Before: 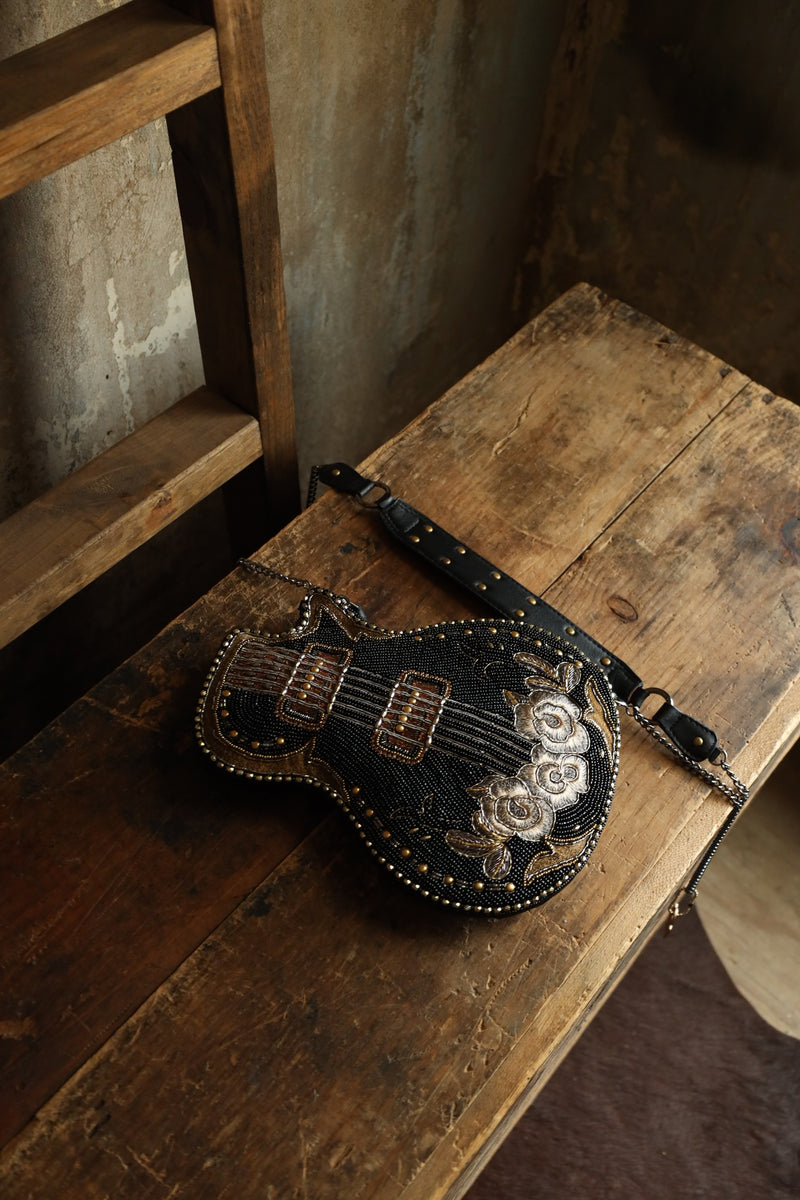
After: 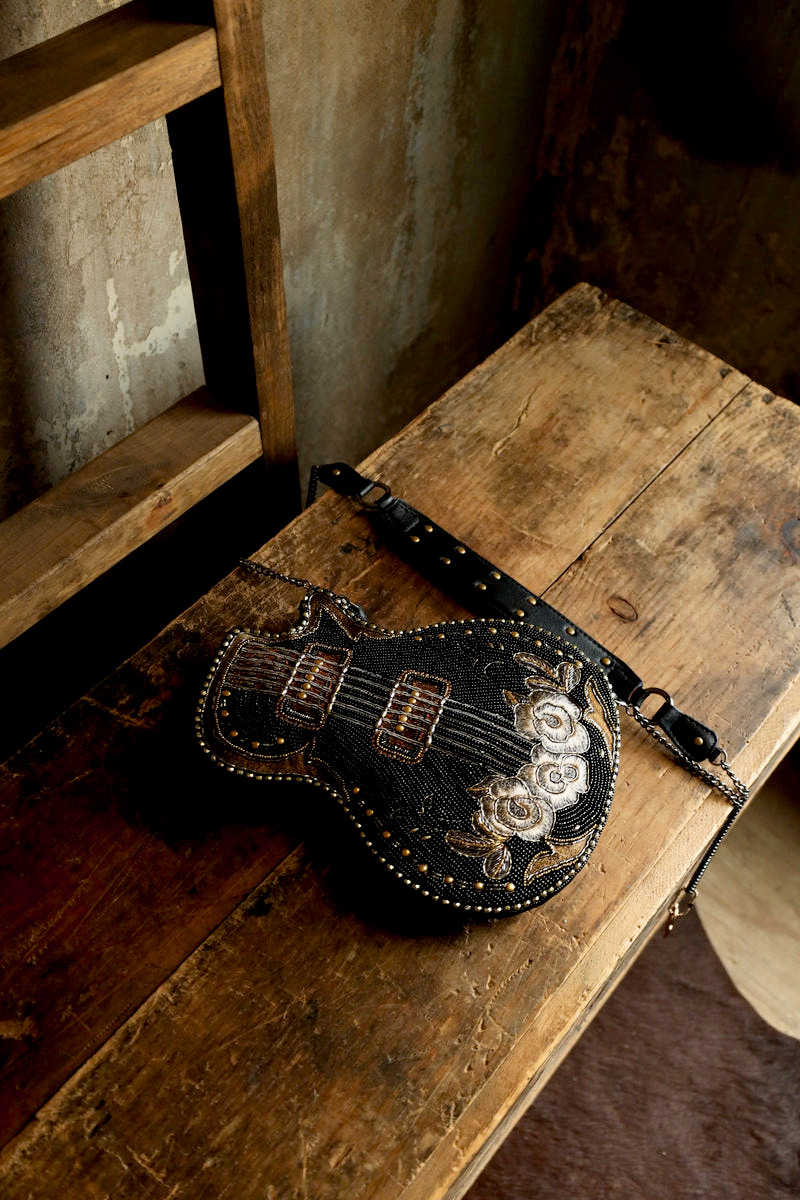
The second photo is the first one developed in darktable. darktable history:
filmic rgb: black relative exposure -14.19 EV, white relative exposure 3.39 EV, hardness 7.89, preserve chrominance max RGB
exposure: black level correction 0.008, exposure 0.979 EV, compensate highlight preservation false
graduated density: rotation 5.63°, offset 76.9
